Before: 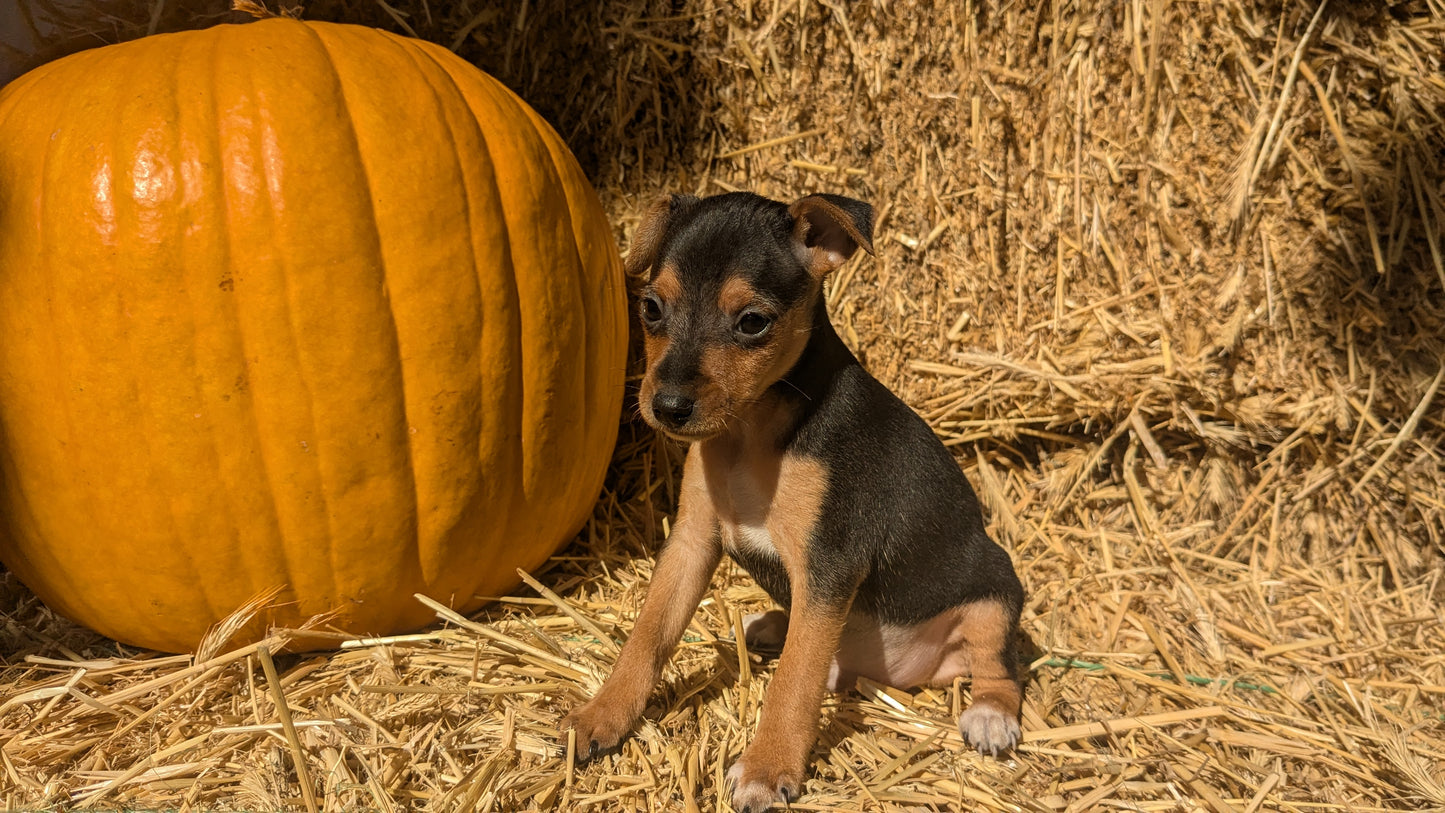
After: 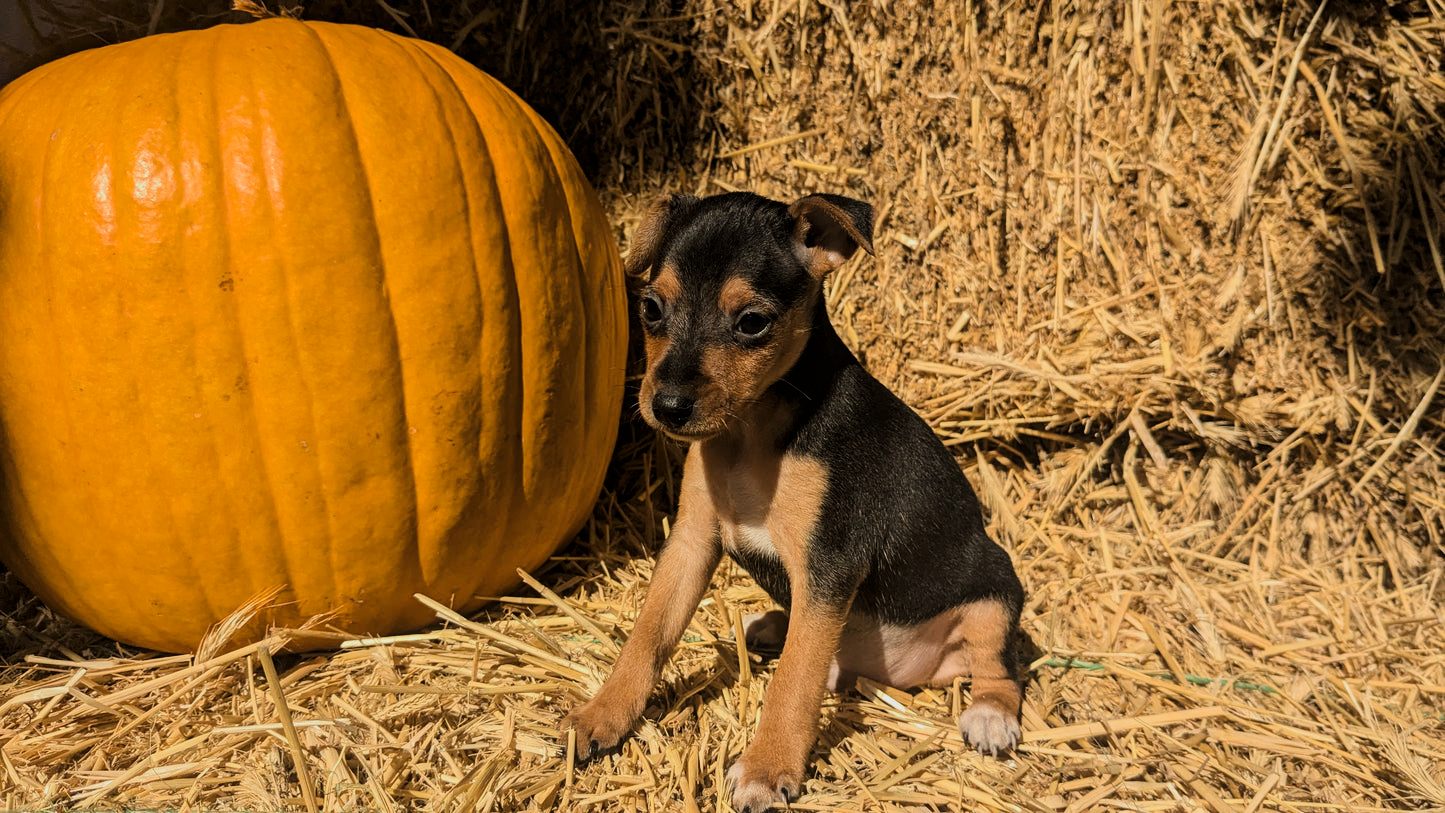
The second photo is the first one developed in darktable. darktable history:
tone curve: curves: ch0 [(0, 0) (0.049, 0.01) (0.154, 0.081) (0.491, 0.519) (0.748, 0.765) (1, 0.919)]; ch1 [(0, 0) (0.172, 0.123) (0.317, 0.272) (0.401, 0.422) (0.499, 0.497) (0.531, 0.54) (0.615, 0.603) (0.741, 0.783) (1, 1)]; ch2 [(0, 0) (0.411, 0.424) (0.483, 0.478) (0.544, 0.56) (0.686, 0.638) (1, 1)], color space Lab, linked channels, preserve colors none
